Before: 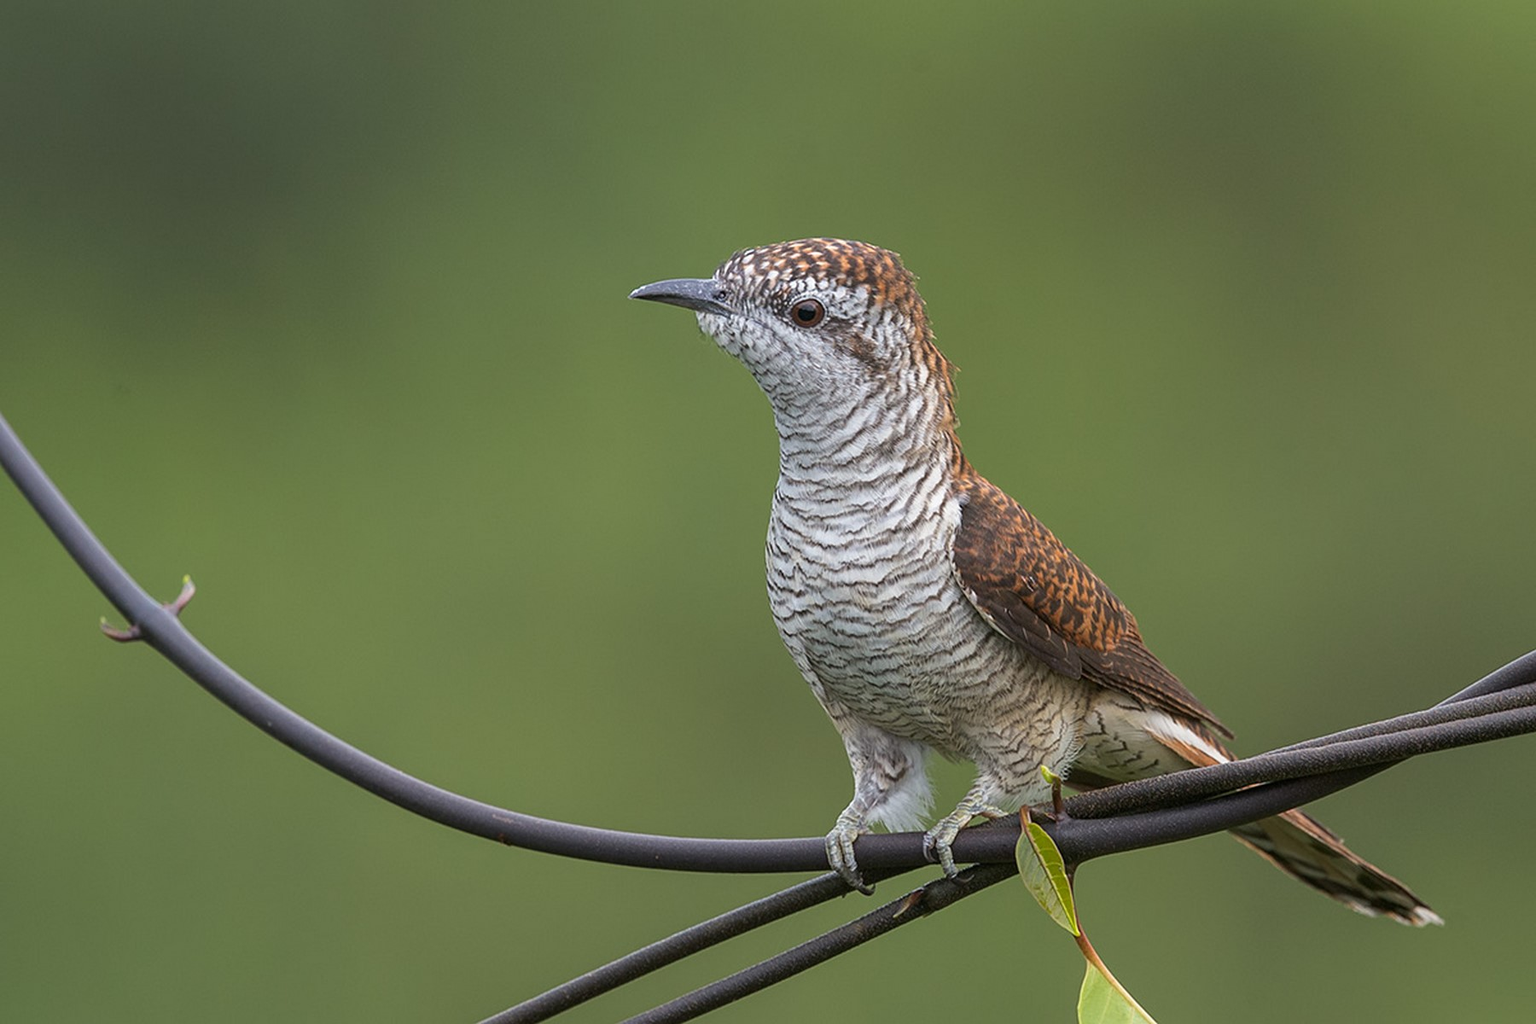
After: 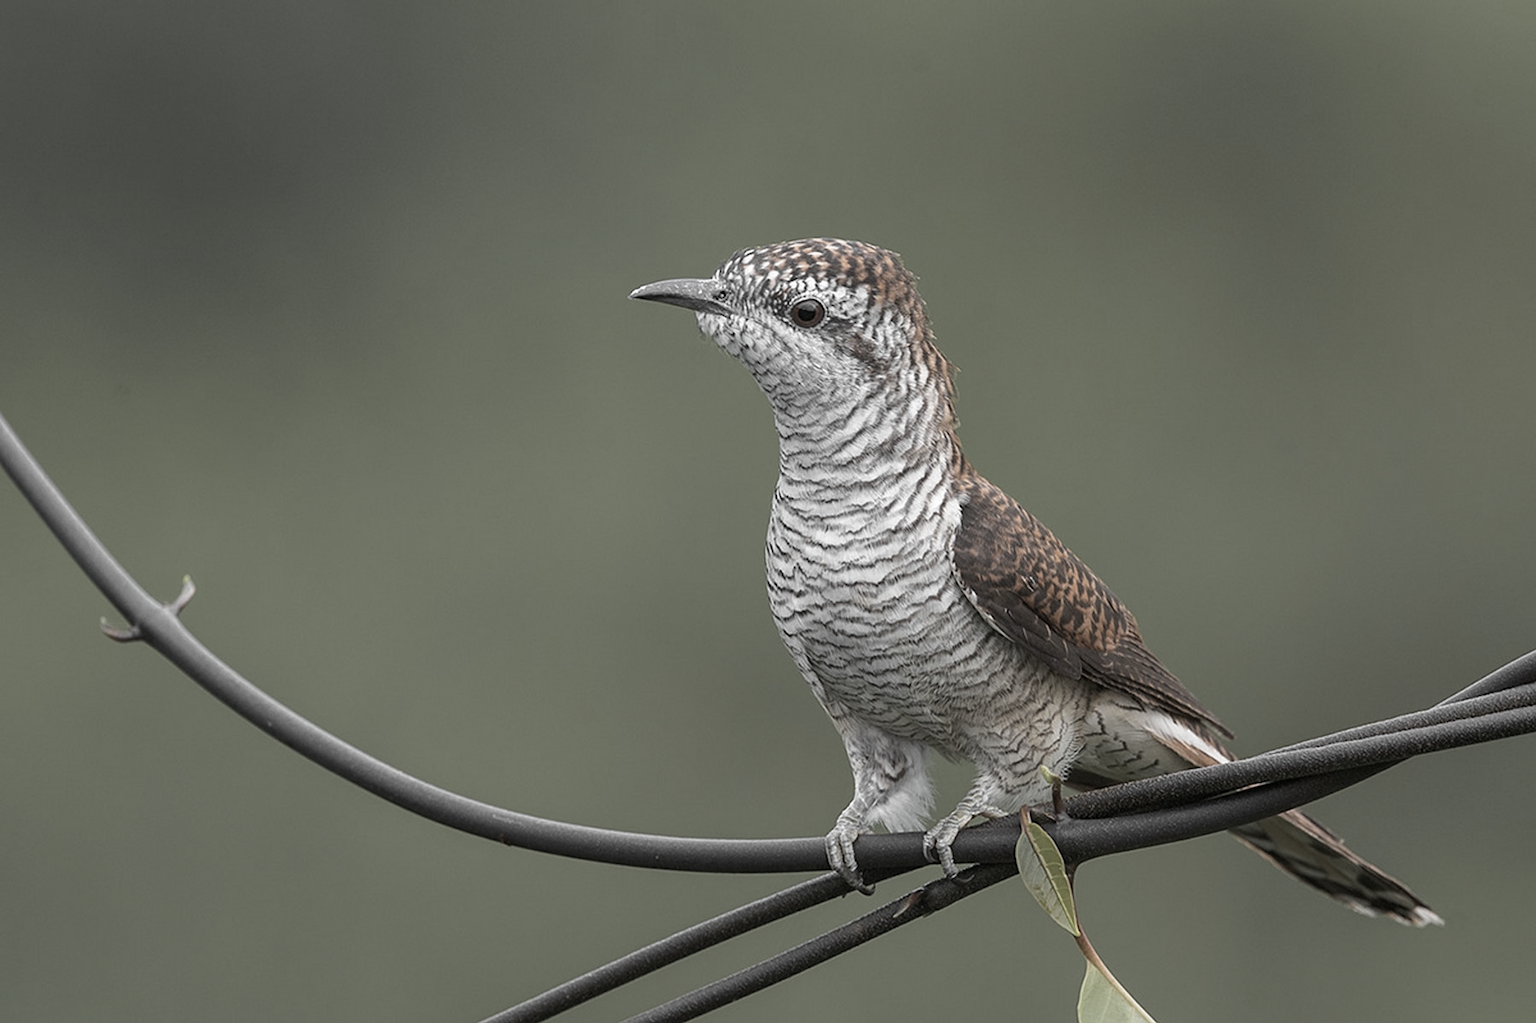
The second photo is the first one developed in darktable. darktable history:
crop: bottom 0.071%
color zones: curves: ch0 [(0, 0.613) (0.01, 0.613) (0.245, 0.448) (0.498, 0.529) (0.642, 0.665) (0.879, 0.777) (0.99, 0.613)]; ch1 [(0, 0.035) (0.121, 0.189) (0.259, 0.197) (0.415, 0.061) (0.589, 0.022) (0.732, 0.022) (0.857, 0.026) (0.991, 0.053)]
